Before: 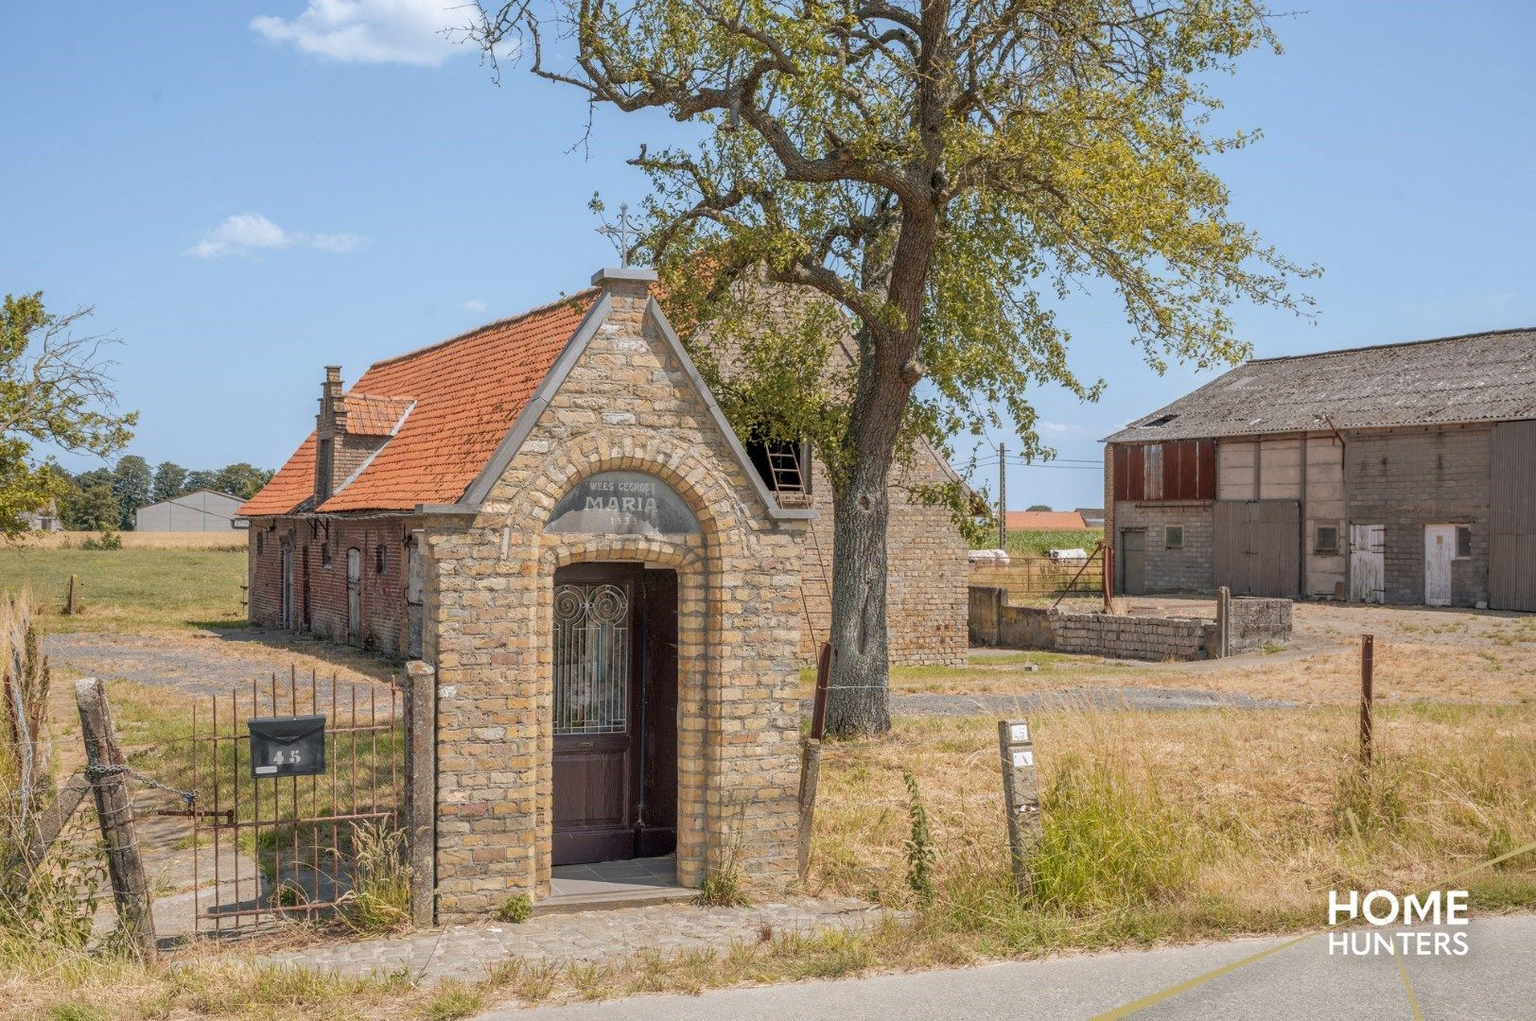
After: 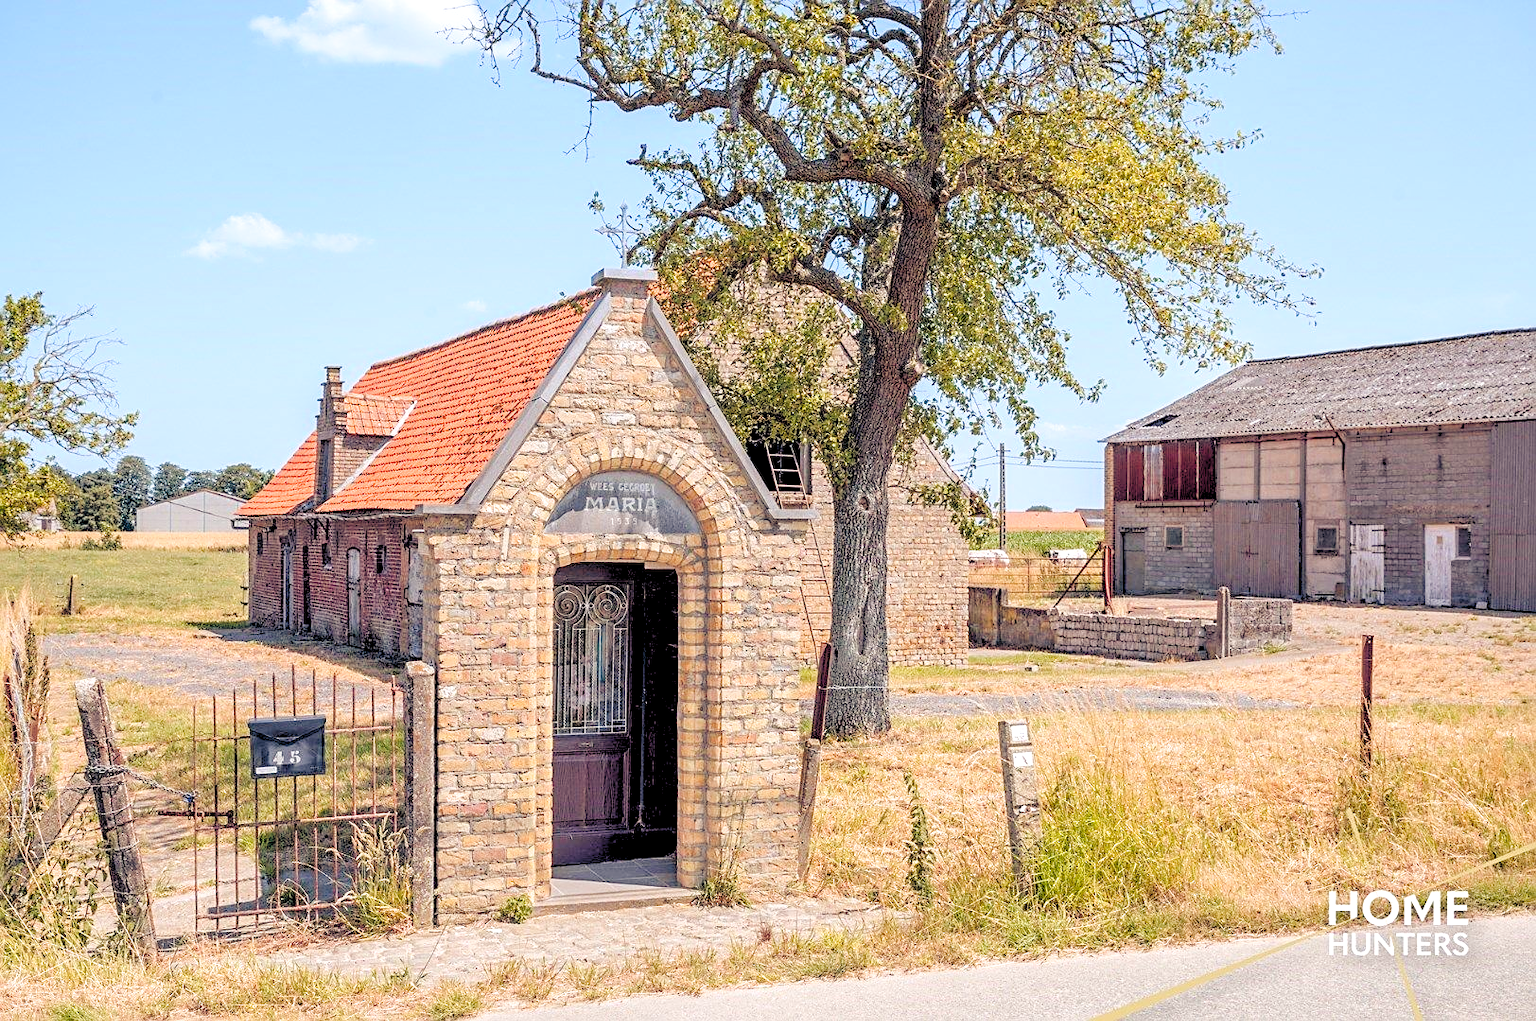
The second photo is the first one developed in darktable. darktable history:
sharpen: on, module defaults
levels: black 0.067%, levels [0.072, 0.414, 0.976]
filmic rgb: black relative exposure -8.18 EV, white relative exposure 2.2 EV, target white luminance 99.909%, hardness 7.1, latitude 74.53%, contrast 1.321, highlights saturation mix -2.41%, shadows ↔ highlights balance 30.22%
color balance rgb: power › chroma 0.289%, power › hue 24.18°, highlights gain › chroma 0.273%, highlights gain › hue 332.93°, global offset › luminance 0.396%, global offset › chroma 0.21%, global offset › hue 255.68°, perceptual saturation grading › global saturation 27.606%, perceptual saturation grading › highlights -25.625%, perceptual saturation grading › shadows 26.156%
